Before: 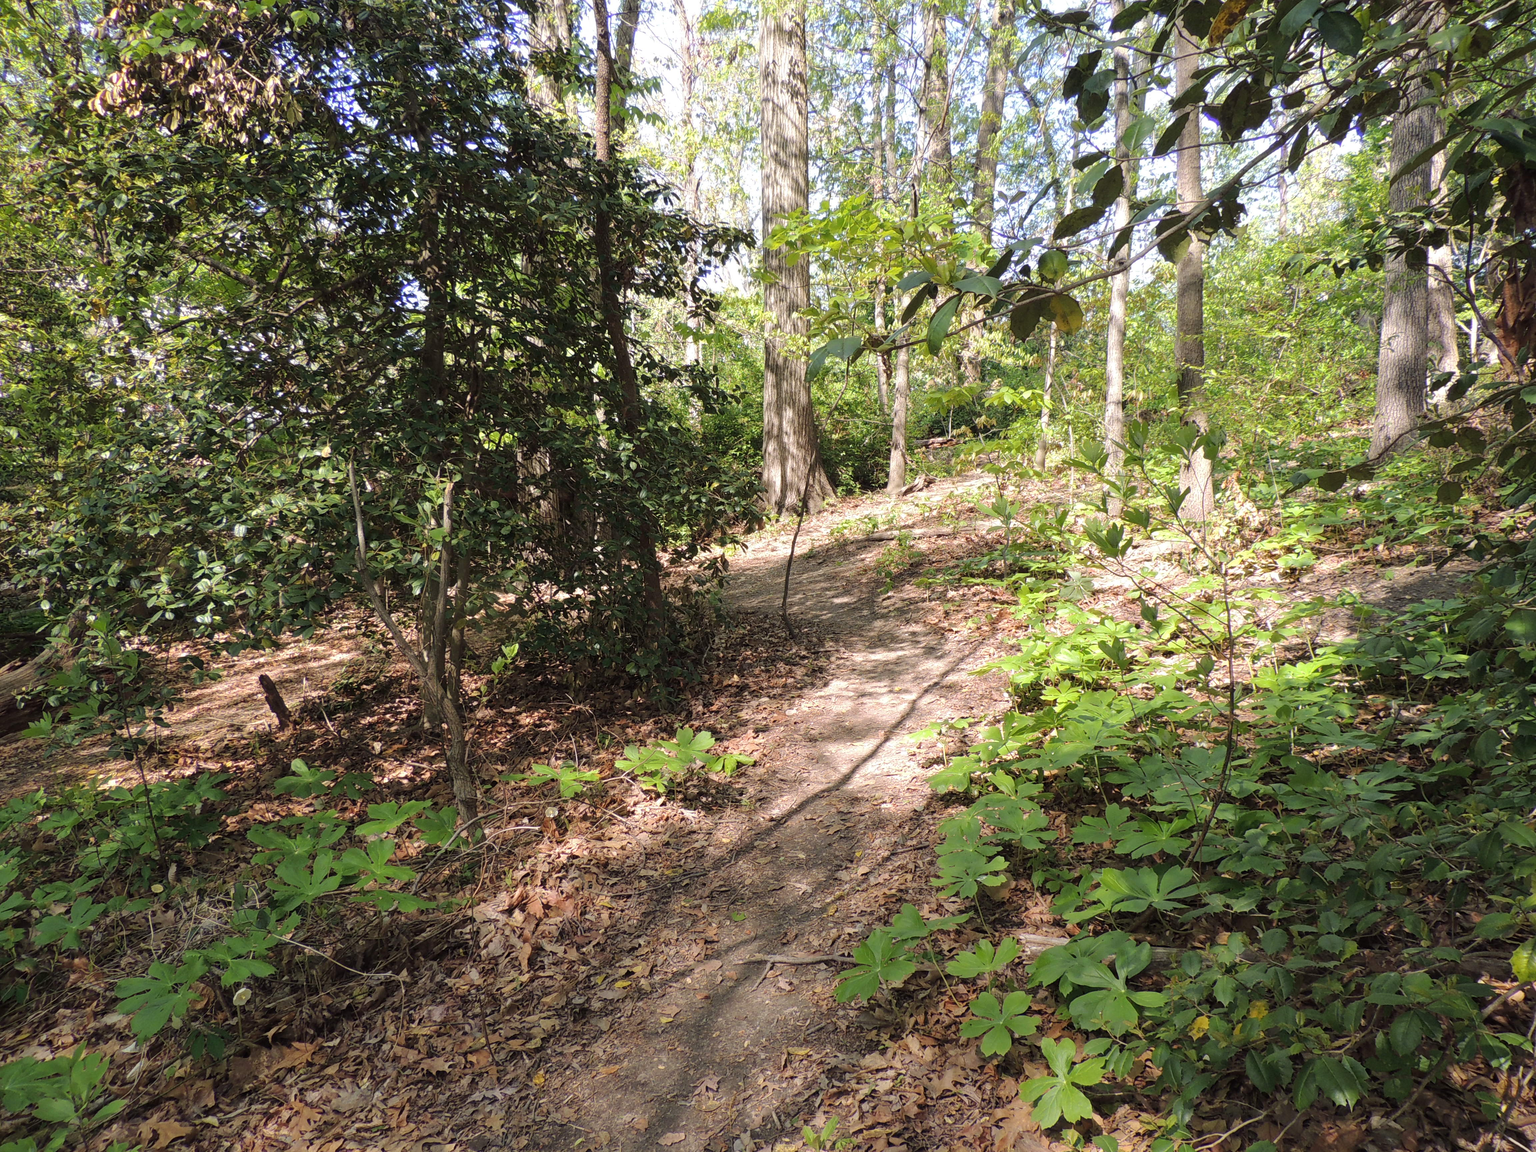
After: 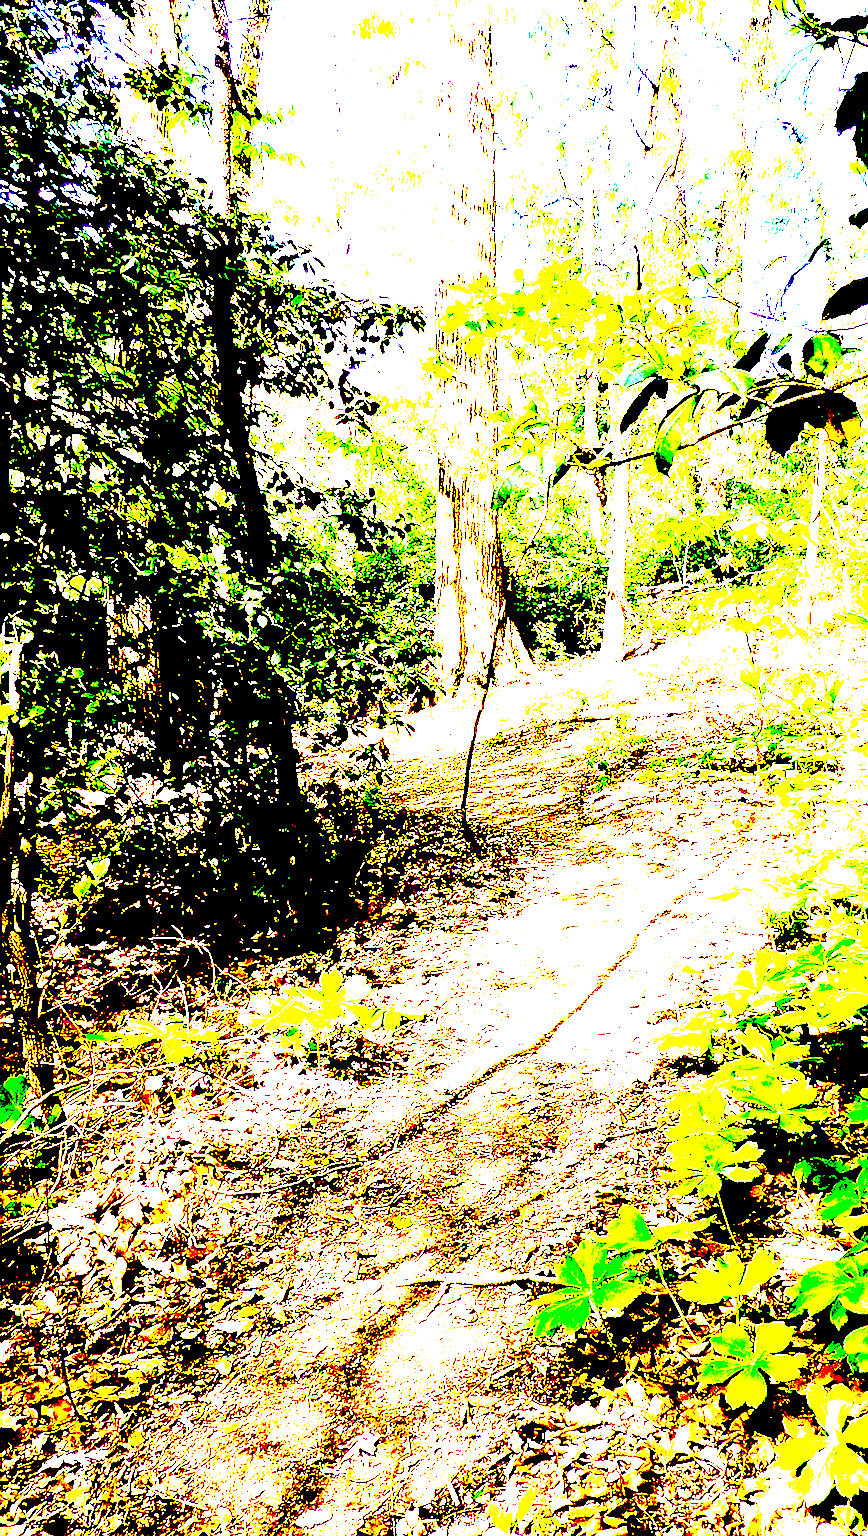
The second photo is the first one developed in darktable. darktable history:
crop: left 28.43%, right 29.132%
exposure: black level correction 0.099, exposure 3.045 EV, compensate highlight preservation false
sharpen: amount 0.202
